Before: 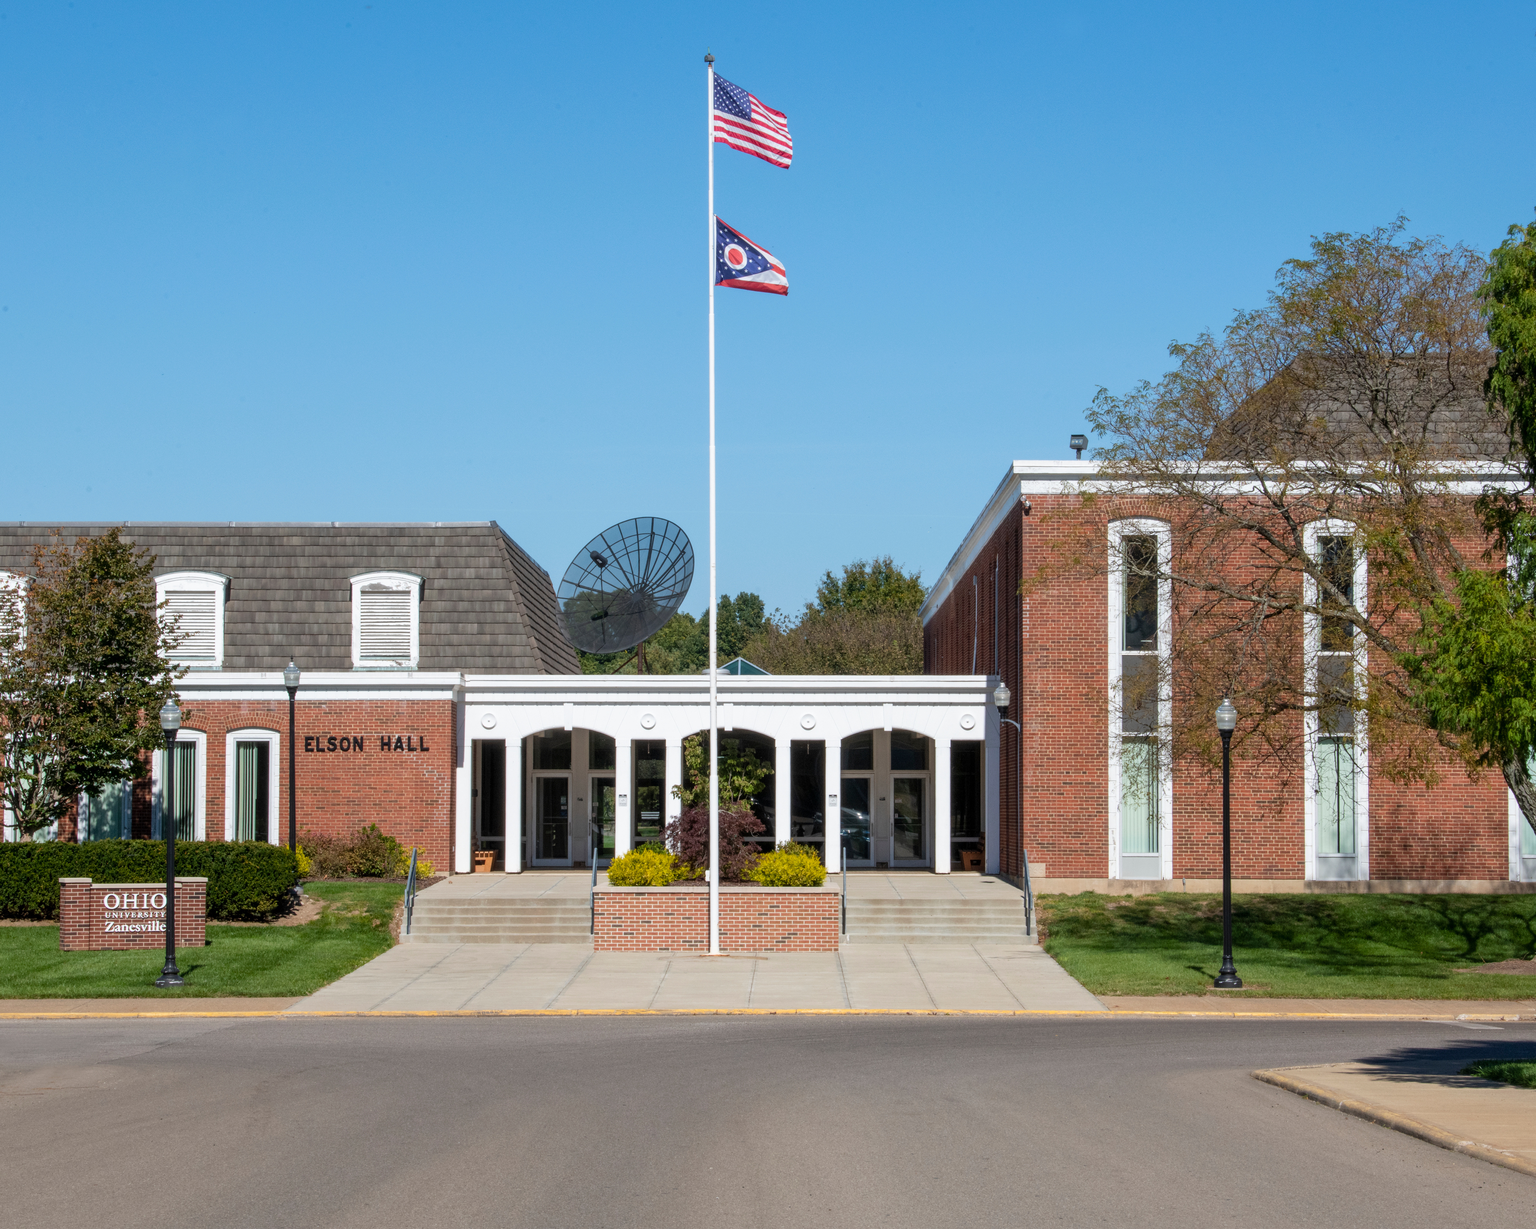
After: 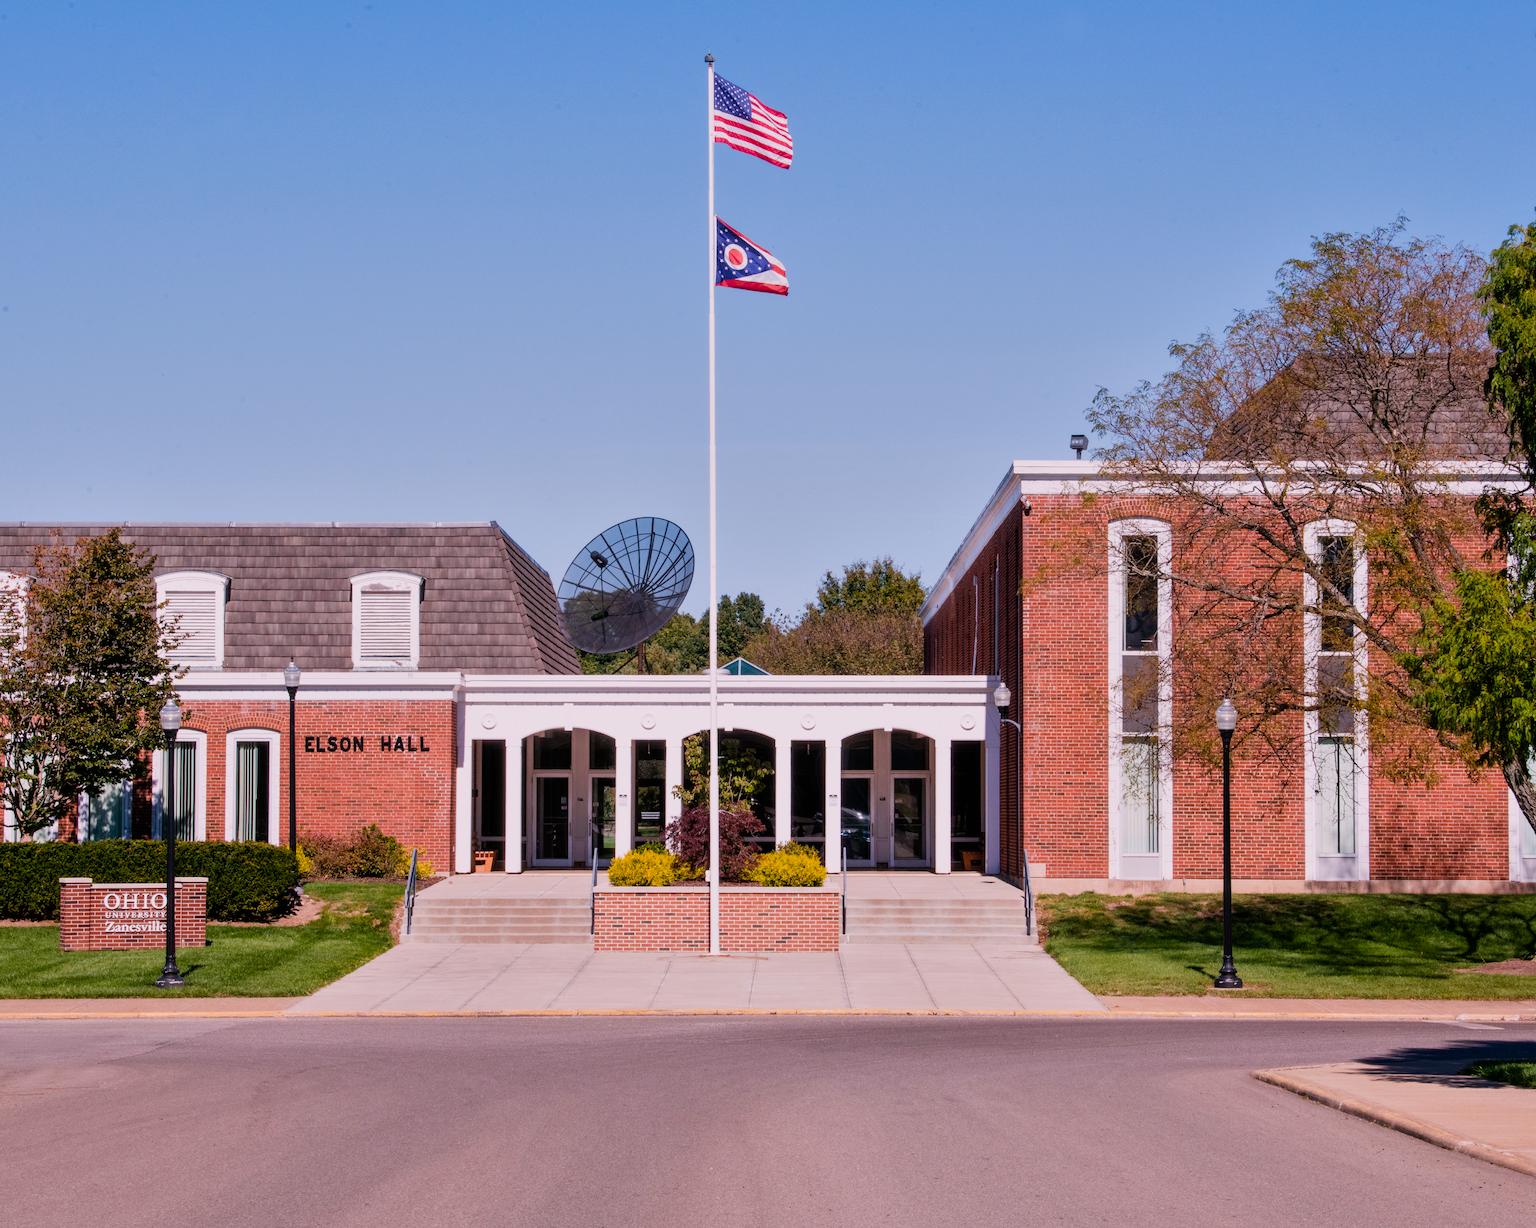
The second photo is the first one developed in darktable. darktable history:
white balance: red 1.188, blue 1.11
sigmoid: on, module defaults
shadows and highlights: shadows 25, highlights -48, soften with gaussian
